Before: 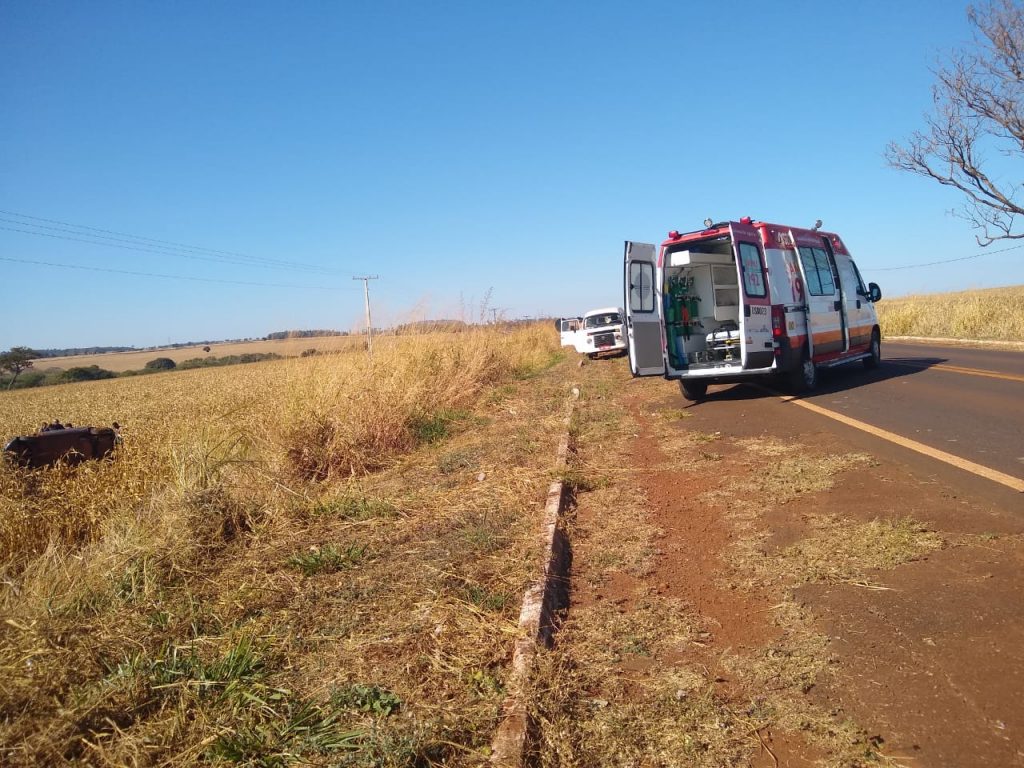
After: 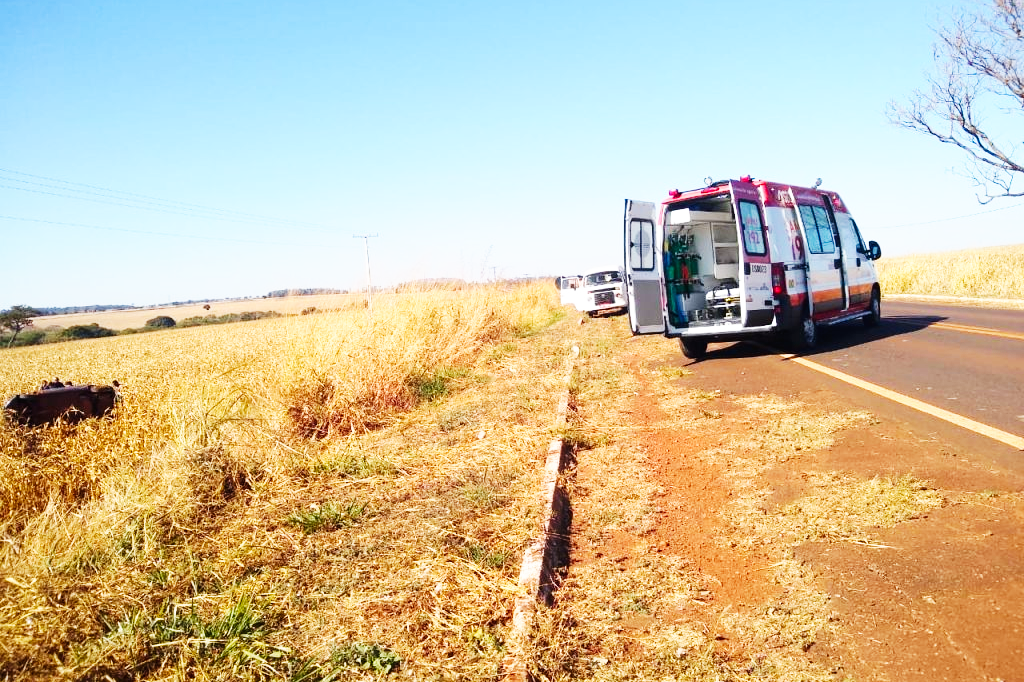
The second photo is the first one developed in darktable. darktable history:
base curve: curves: ch0 [(0, 0) (0.007, 0.004) (0.027, 0.03) (0.046, 0.07) (0.207, 0.54) (0.442, 0.872) (0.673, 0.972) (1, 1)], preserve colors none
crop and rotate: top 5.563%, bottom 5.571%
